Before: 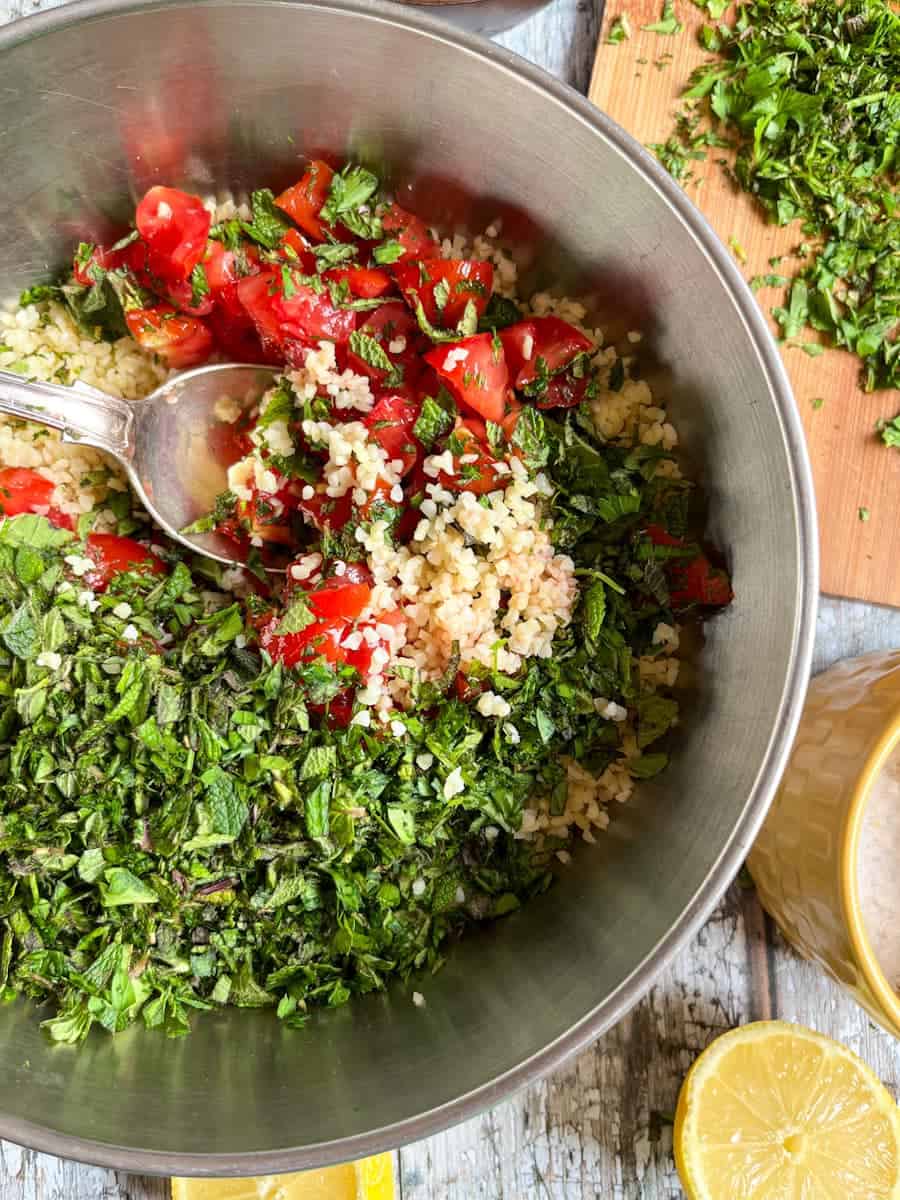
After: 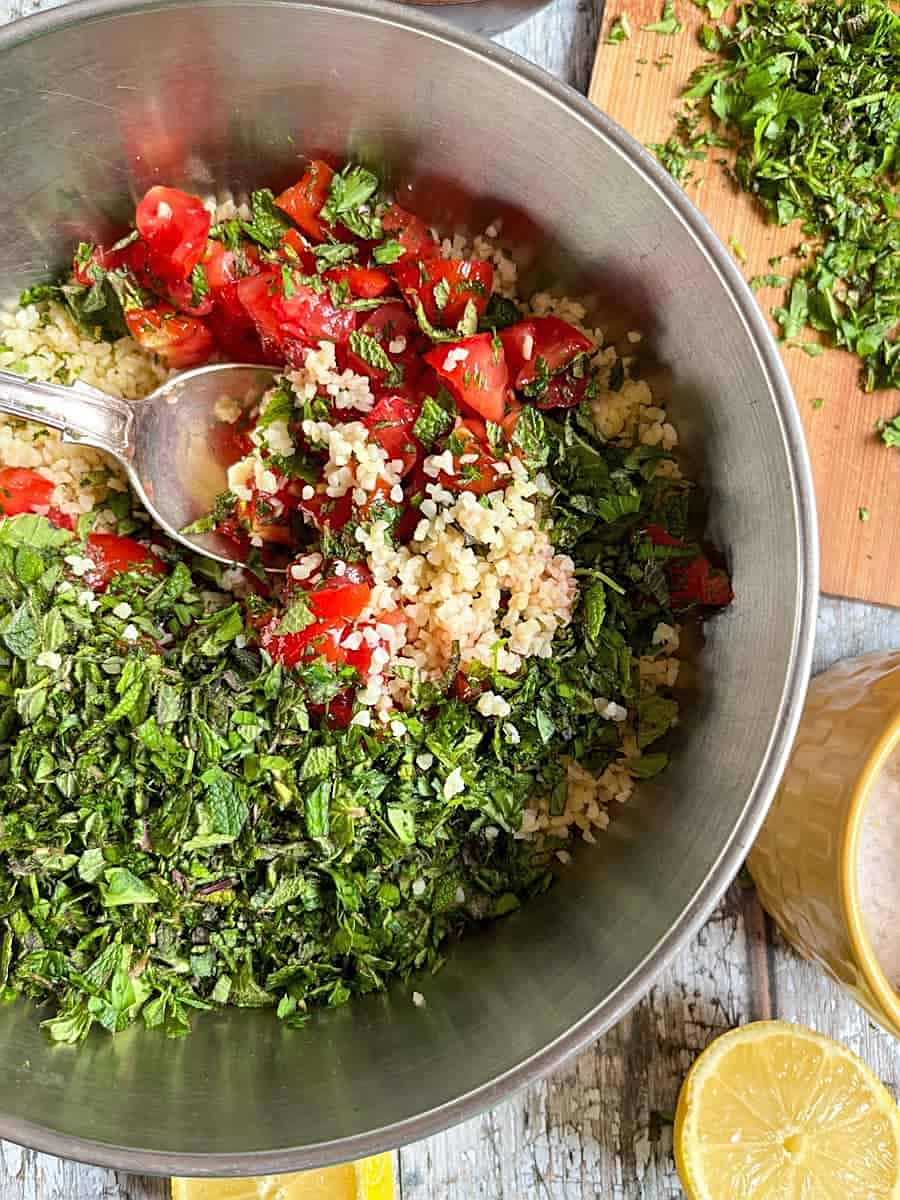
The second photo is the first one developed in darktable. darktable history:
shadows and highlights: shadows 25.21, highlights -23.62
sharpen: on, module defaults
